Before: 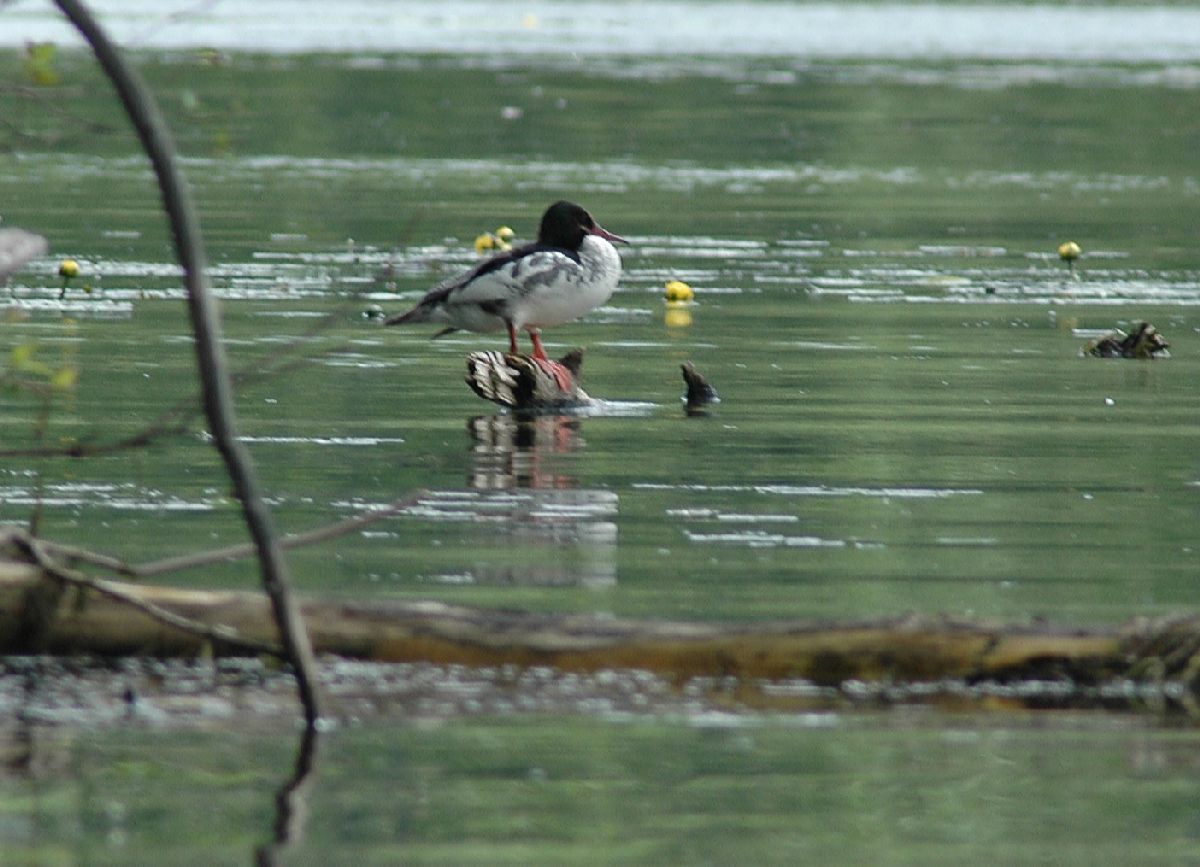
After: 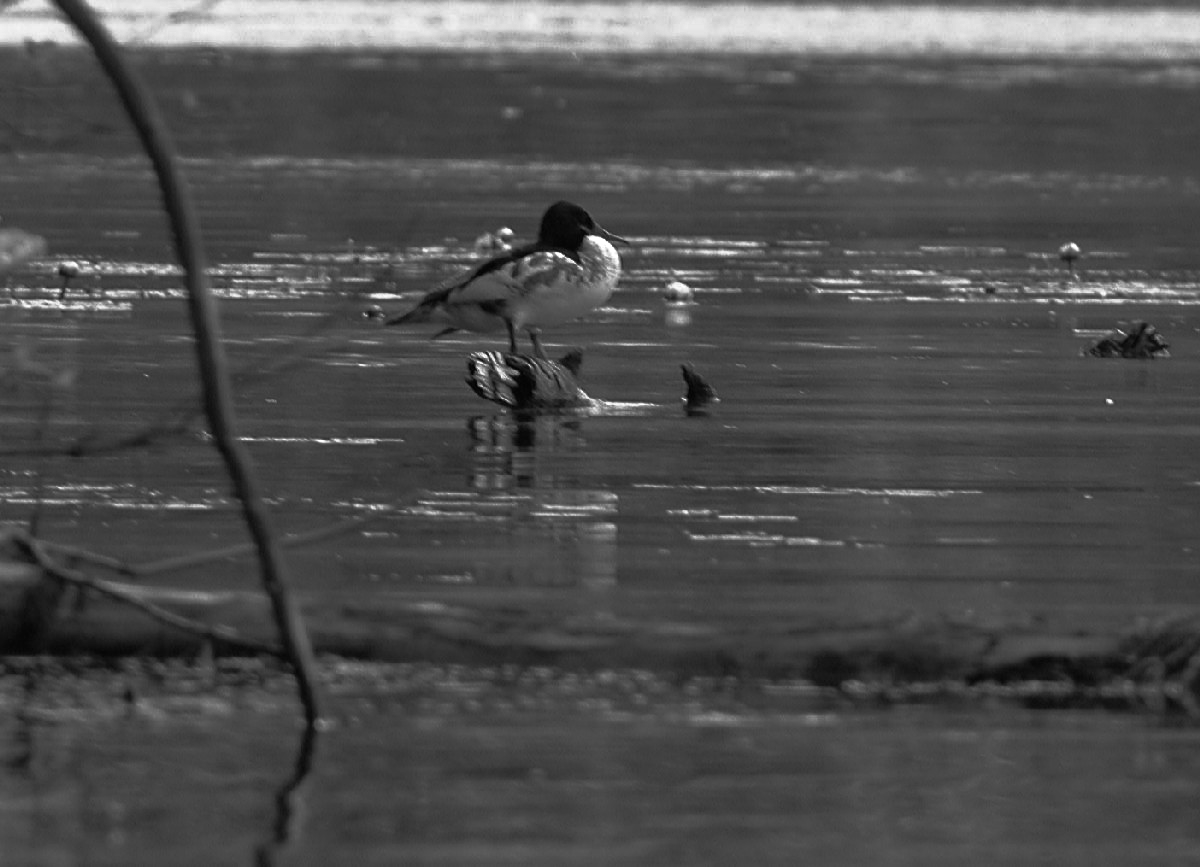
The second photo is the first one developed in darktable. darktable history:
base curve: curves: ch0 [(0, 0) (0.564, 0.291) (0.802, 0.731) (1, 1)]
exposure: exposure 0.127 EV, compensate highlight preservation false
monochrome: on, module defaults
